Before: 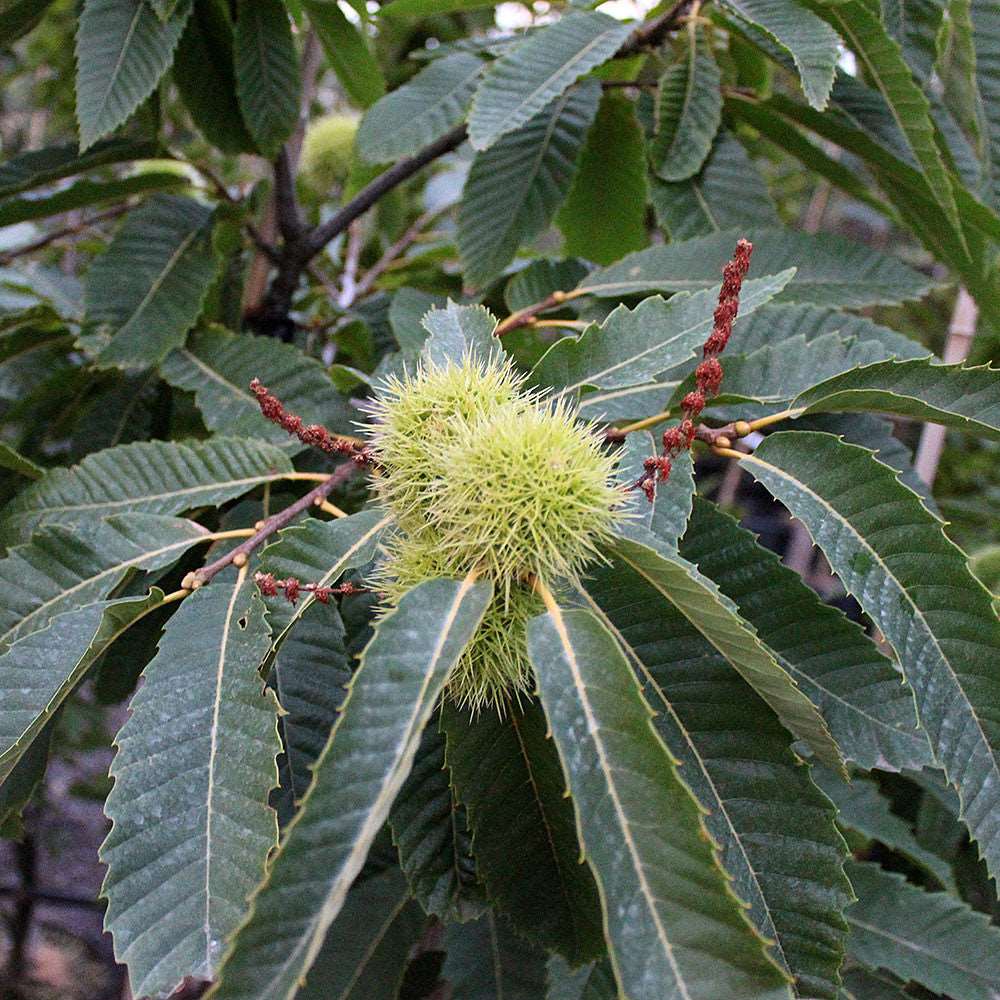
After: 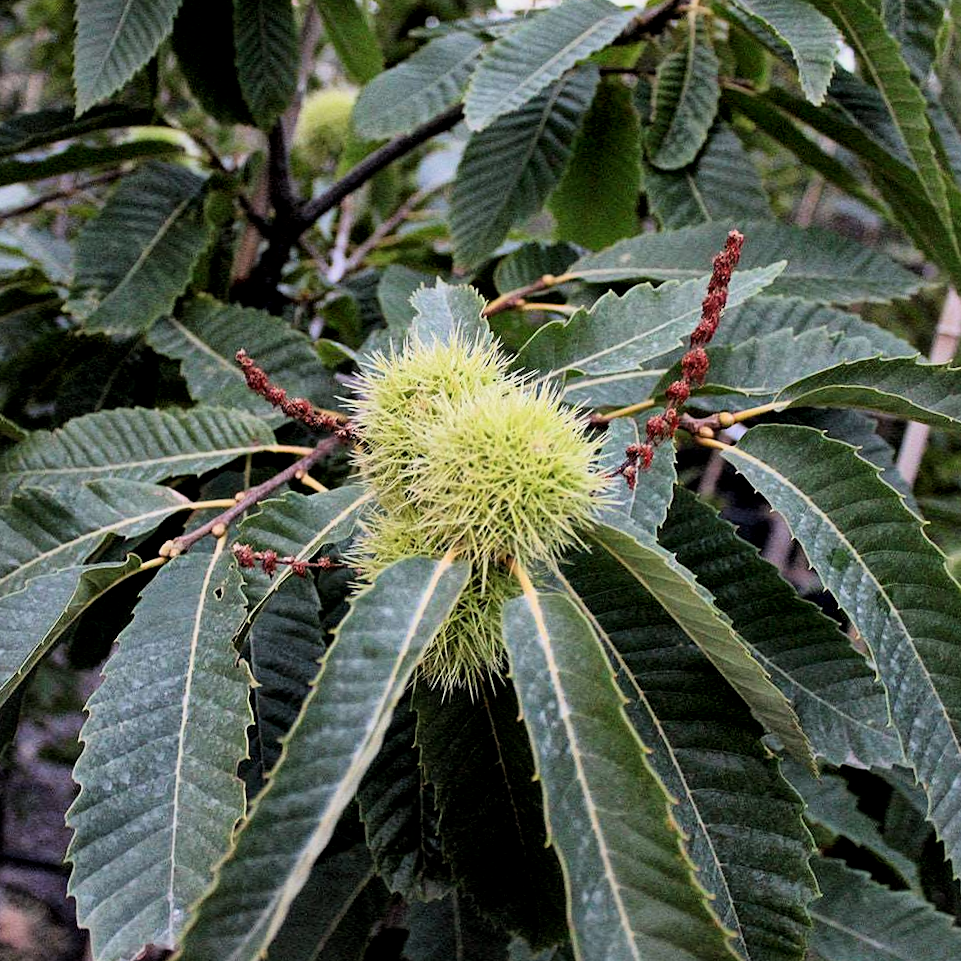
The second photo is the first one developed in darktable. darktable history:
crop and rotate: angle -2.36°
local contrast: mode bilateral grid, contrast 20, coarseness 49, detail 132%, midtone range 0.2
filmic rgb: middle gray luminance 12.51%, black relative exposure -10.12 EV, white relative exposure 3.47 EV, target black luminance 0%, hardness 5.72, latitude 45.09%, contrast 1.217, highlights saturation mix 5.42%, shadows ↔ highlights balance 26.49%
